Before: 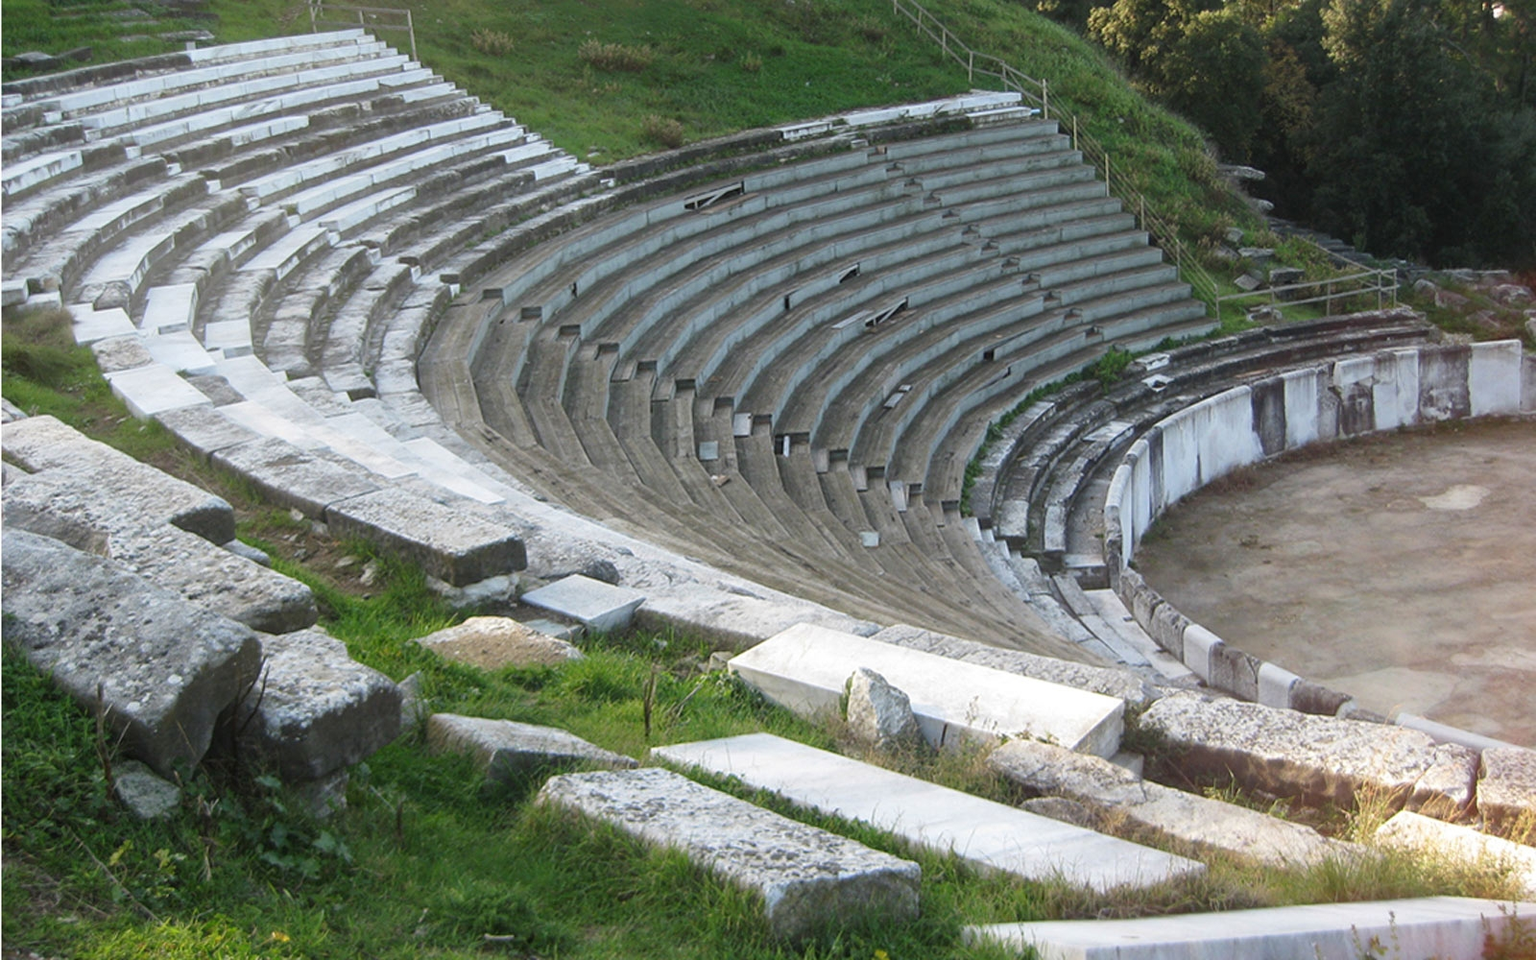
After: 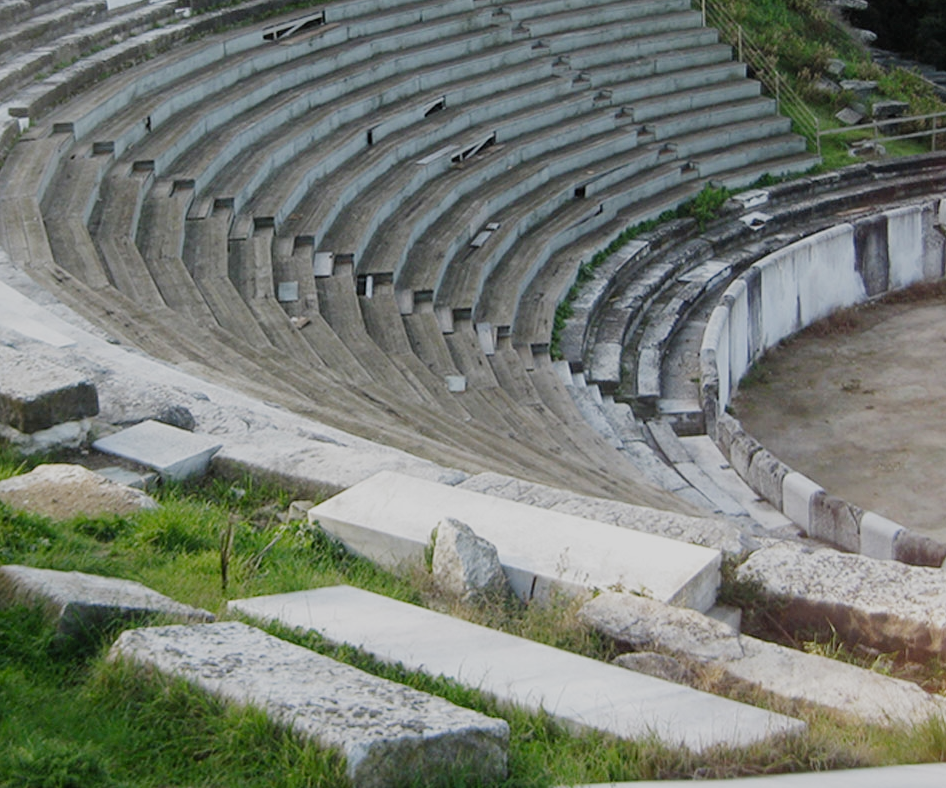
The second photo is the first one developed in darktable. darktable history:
filmic rgb: black relative exposure -7.65 EV, white relative exposure 4.56 EV, hardness 3.61, add noise in highlights 0.001, preserve chrominance no, color science v3 (2019), use custom middle-gray values true, contrast in highlights soft
crop and rotate: left 28.227%, top 17.816%, right 12.633%, bottom 3.346%
